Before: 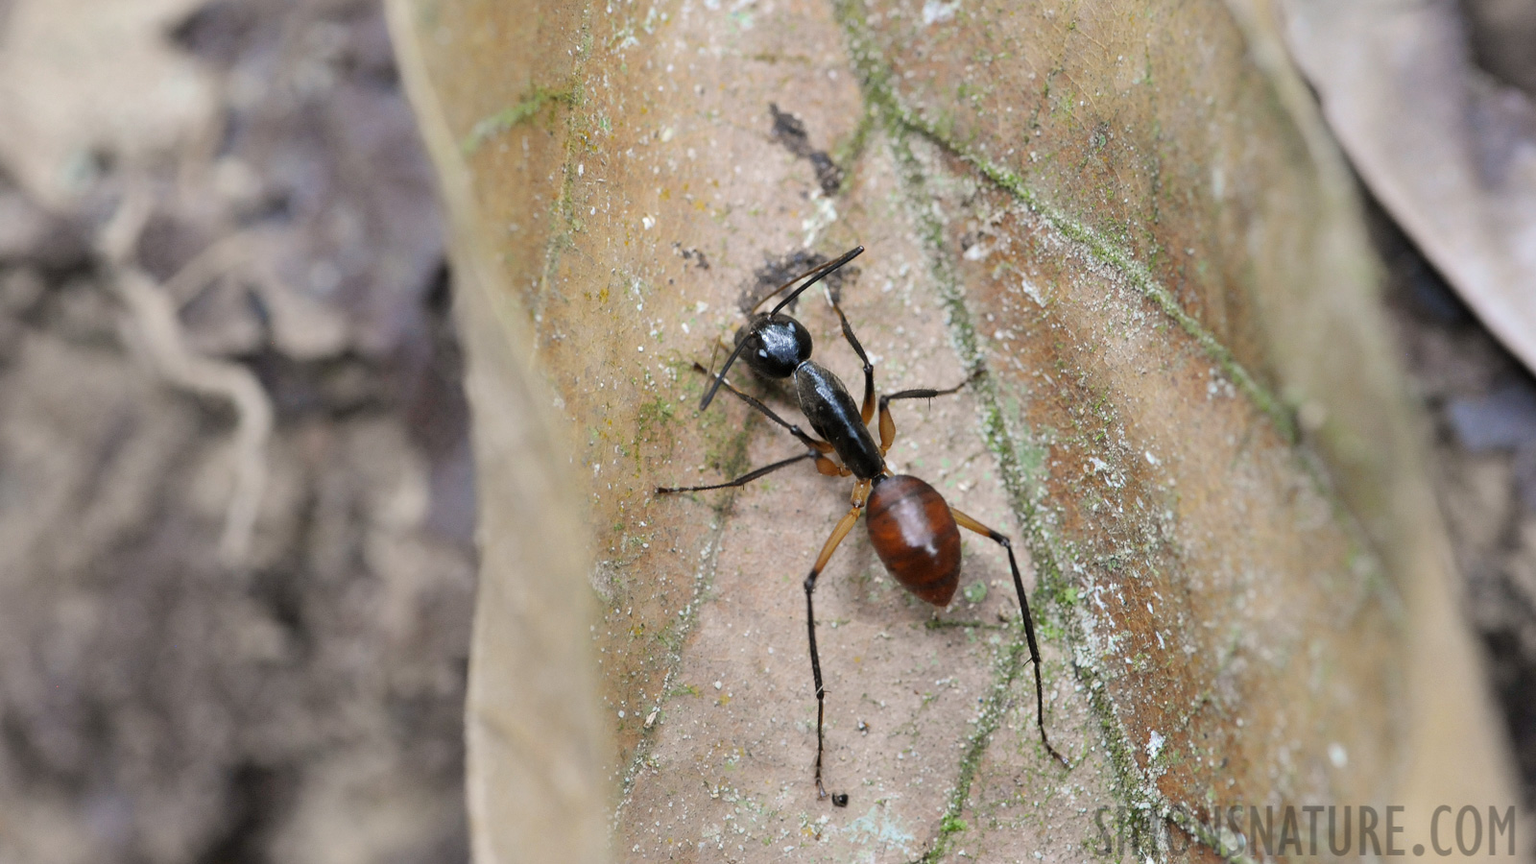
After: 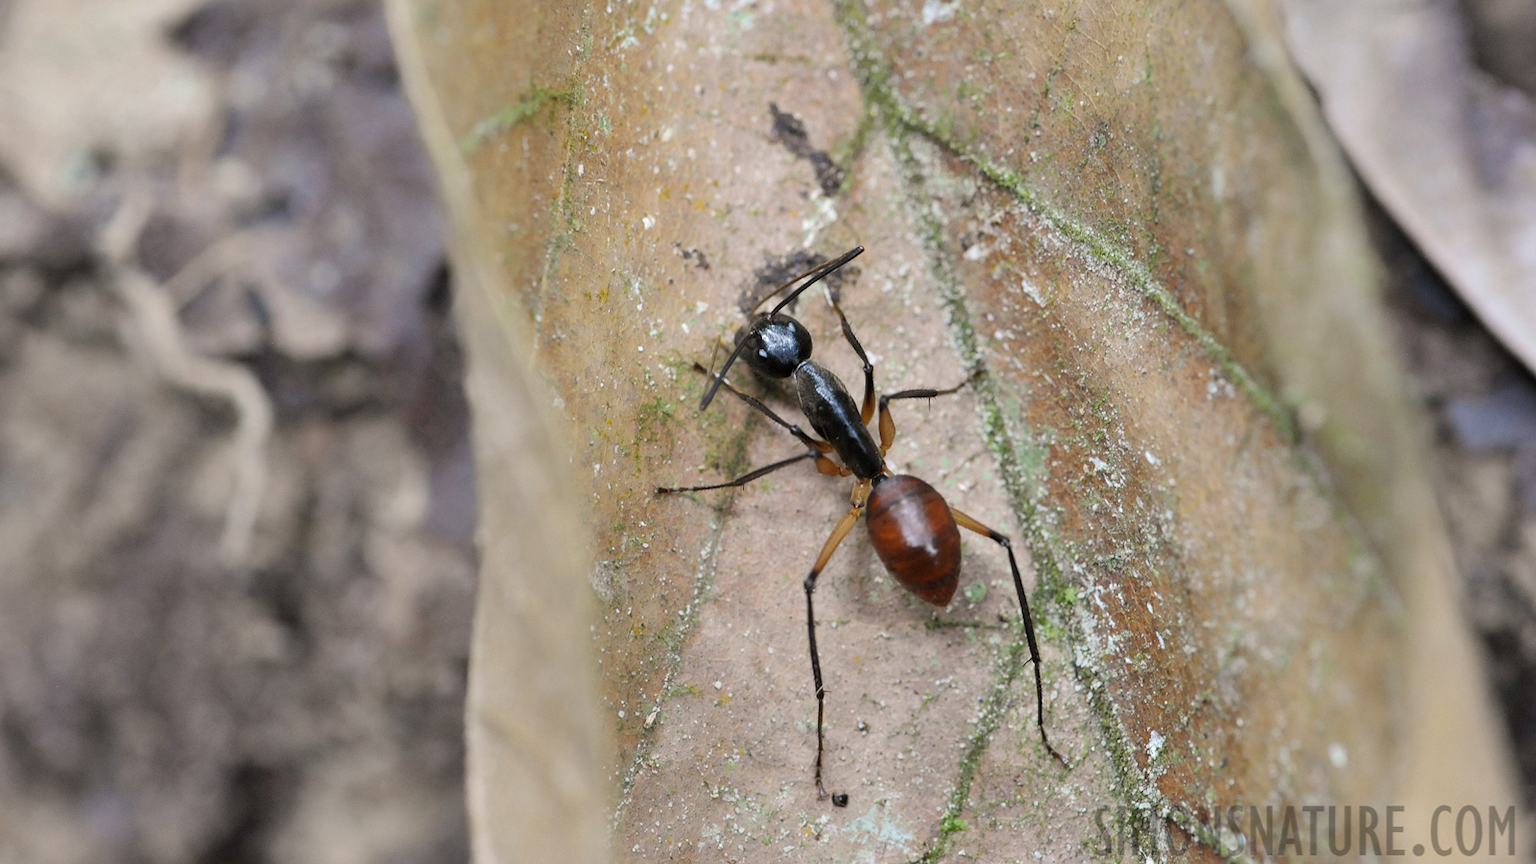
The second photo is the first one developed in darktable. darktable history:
shadows and highlights: shadows 36.01, highlights -35.06, soften with gaussian
